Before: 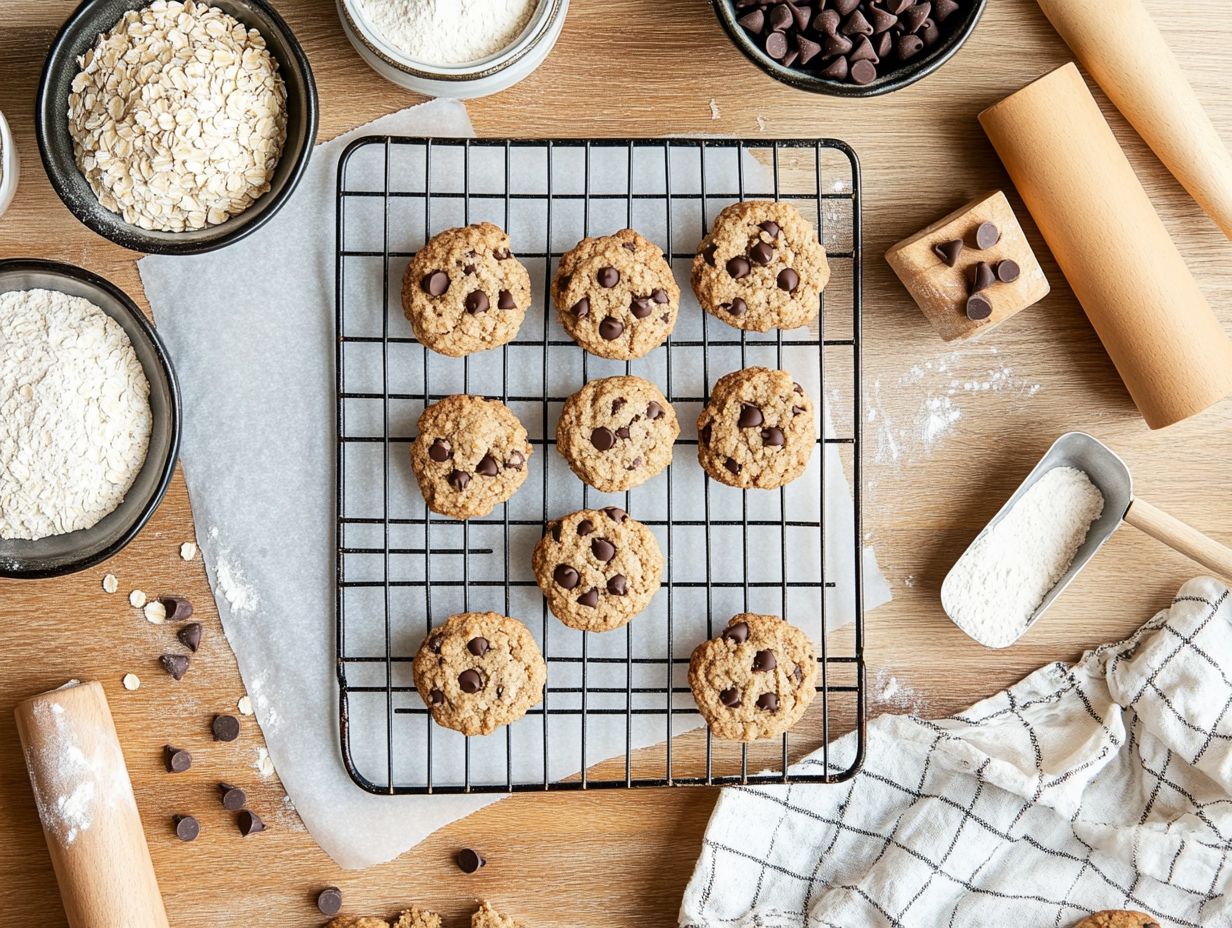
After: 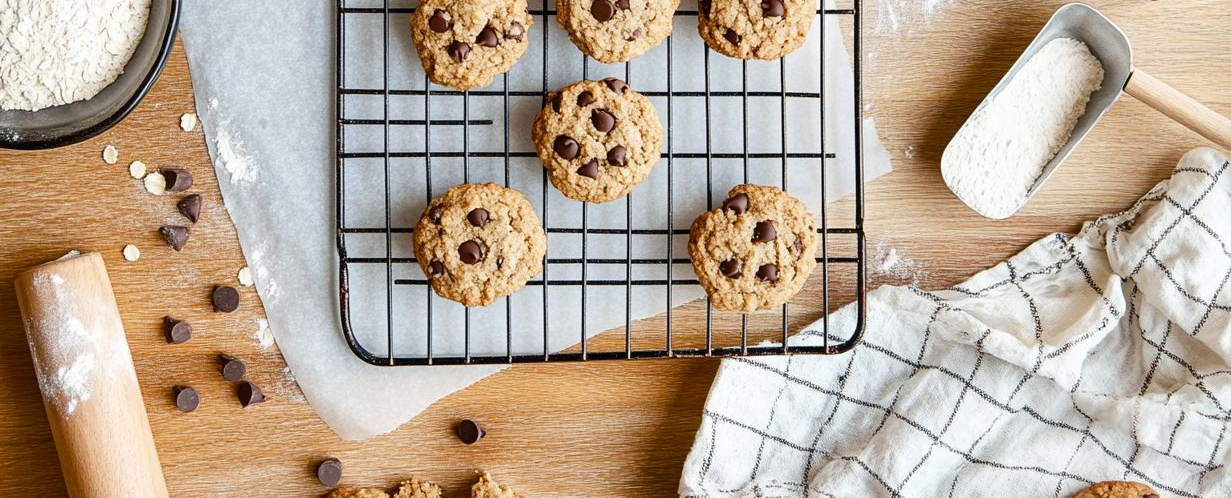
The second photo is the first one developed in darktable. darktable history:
crop and rotate: top 46.237%
color balance rgb: perceptual saturation grading › global saturation 20%, perceptual saturation grading › highlights -25%, perceptual saturation grading › shadows 25%
